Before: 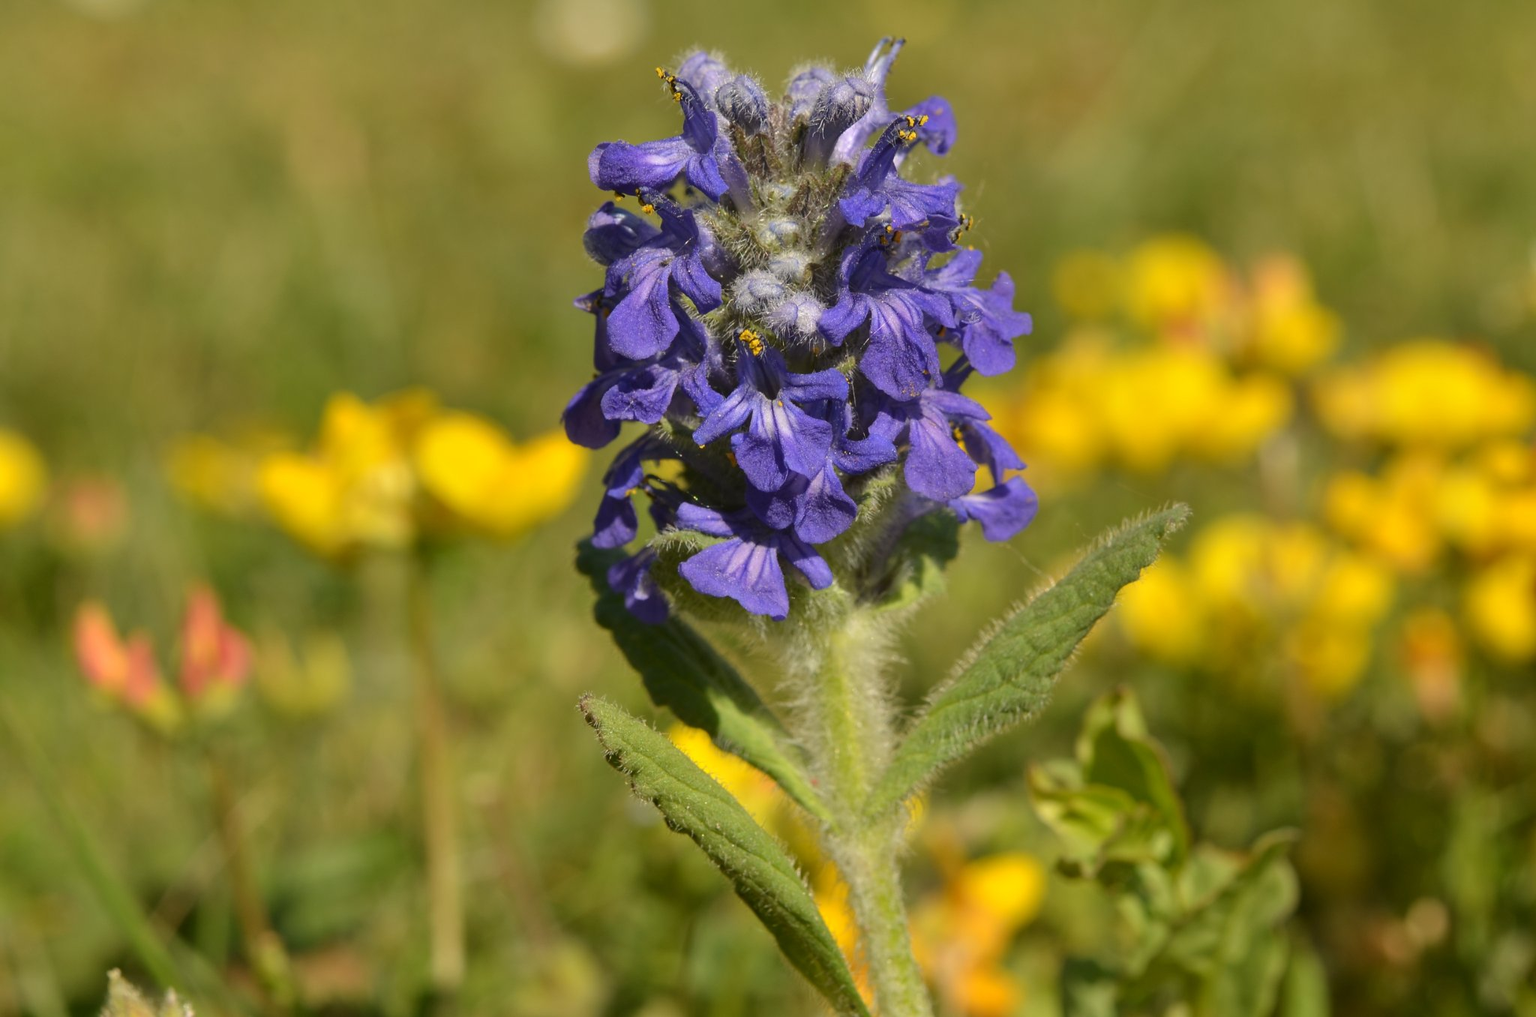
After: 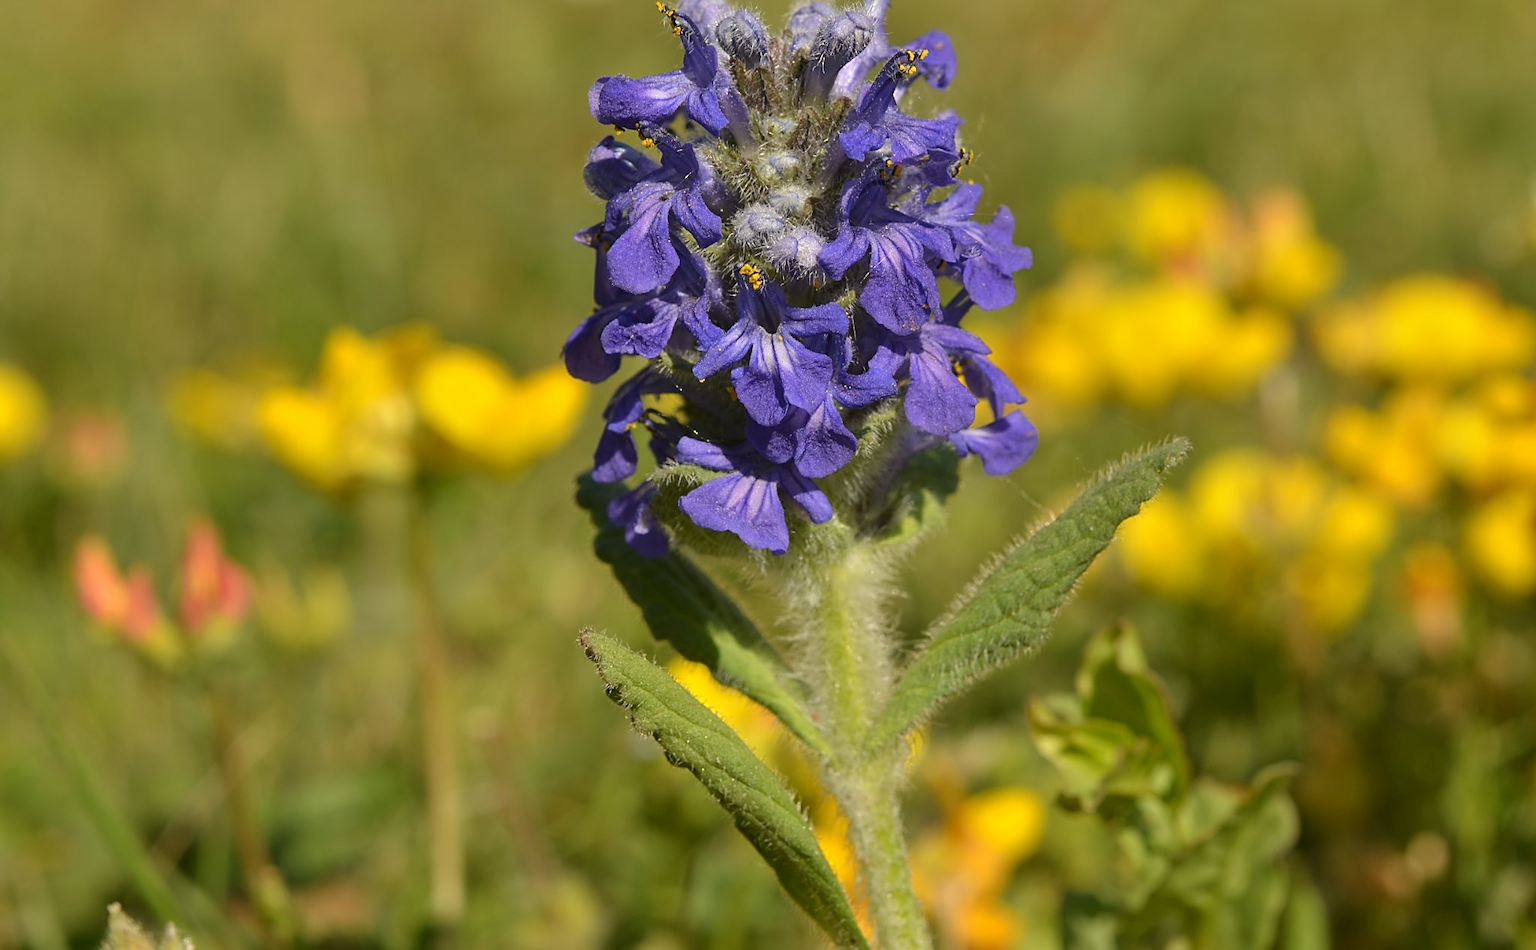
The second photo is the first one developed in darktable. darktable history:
sharpen: on, module defaults
crop and rotate: top 6.51%
